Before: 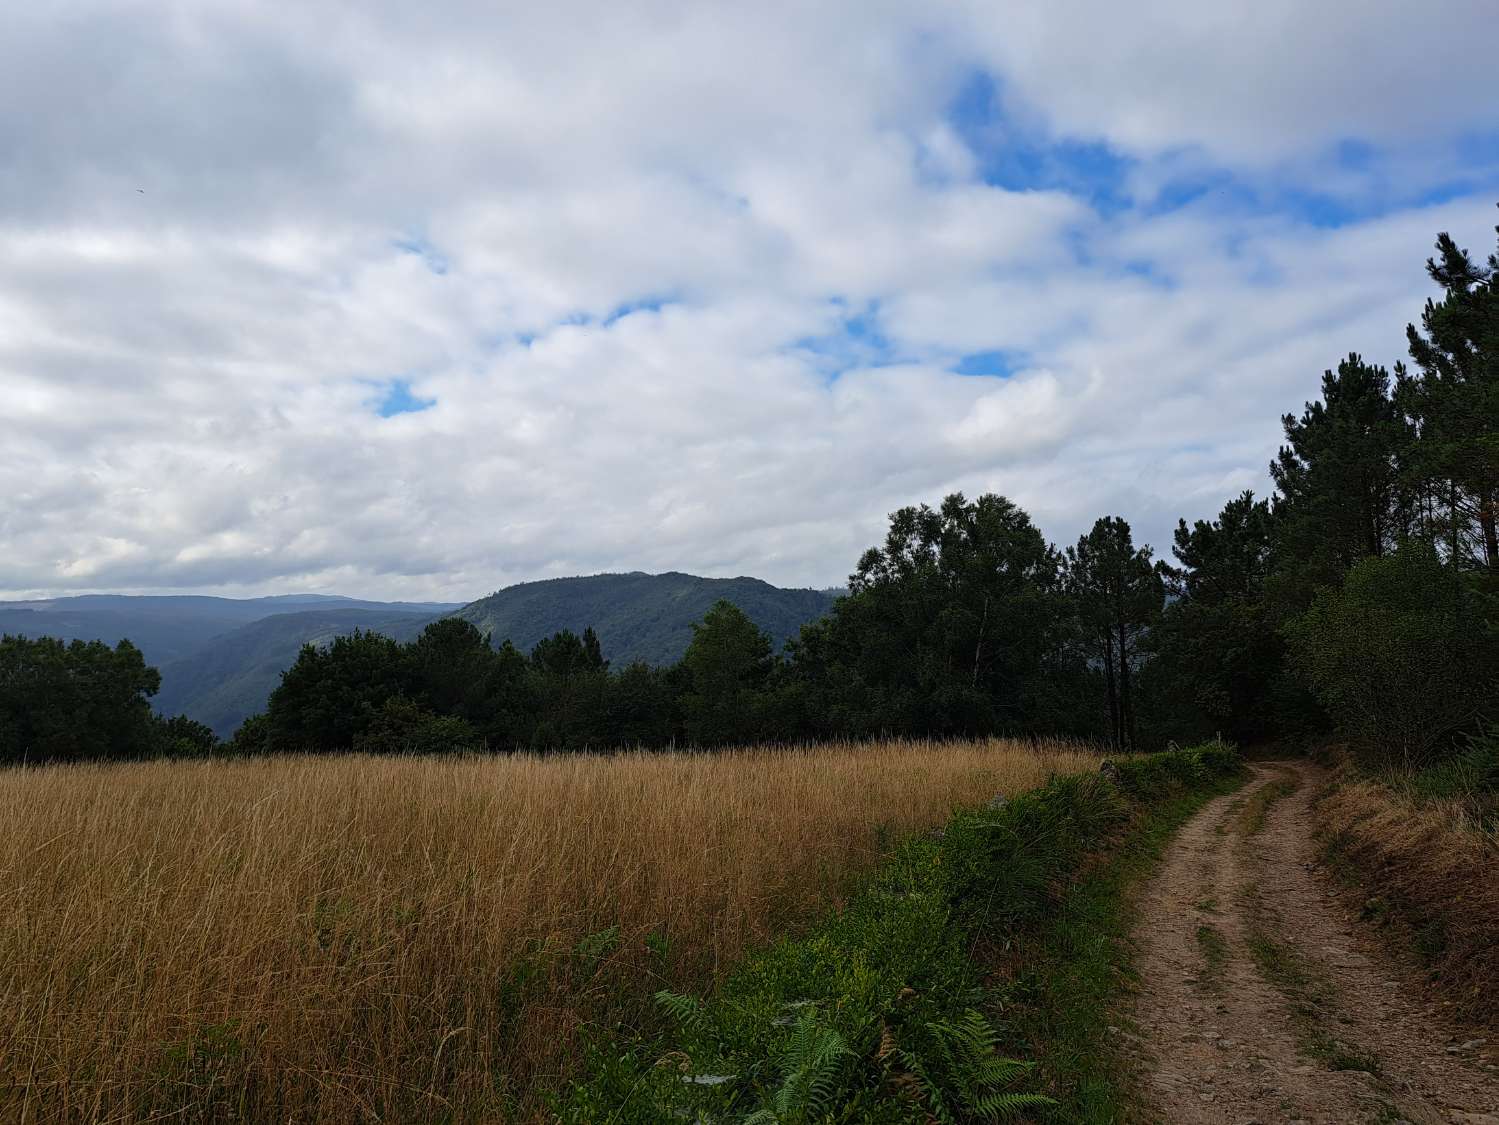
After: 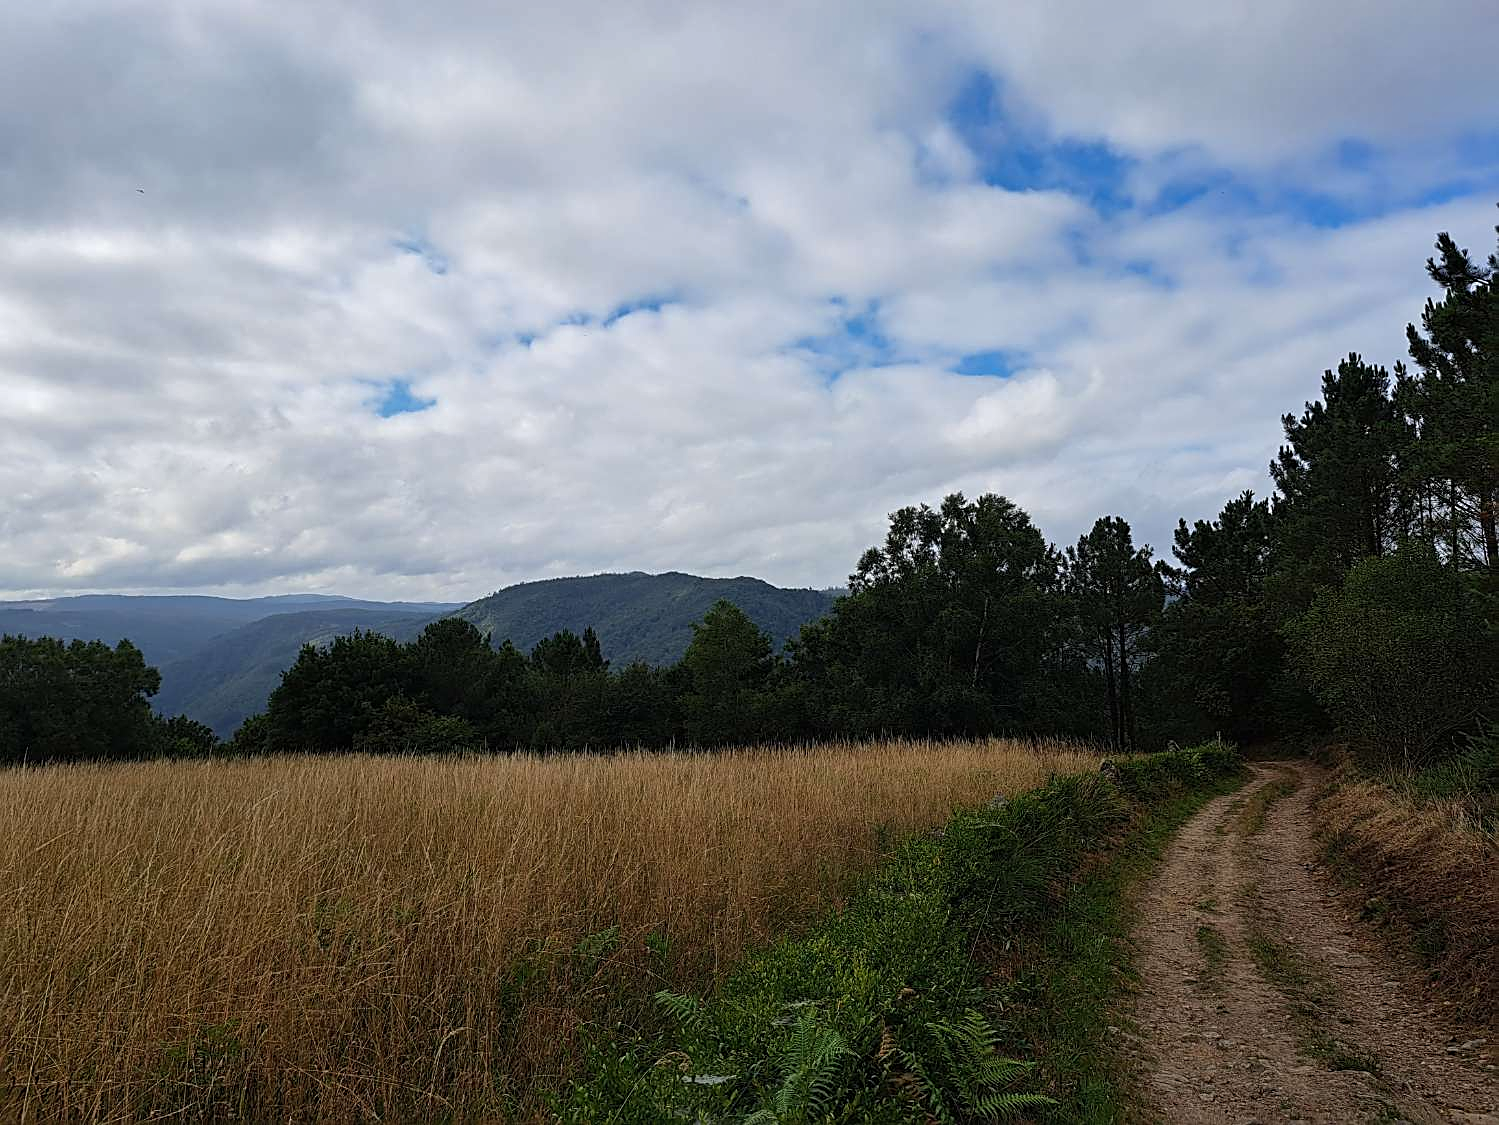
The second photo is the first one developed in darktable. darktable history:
shadows and highlights: shadows 20.91, highlights -35.45, soften with gaussian
sharpen: amount 0.55
